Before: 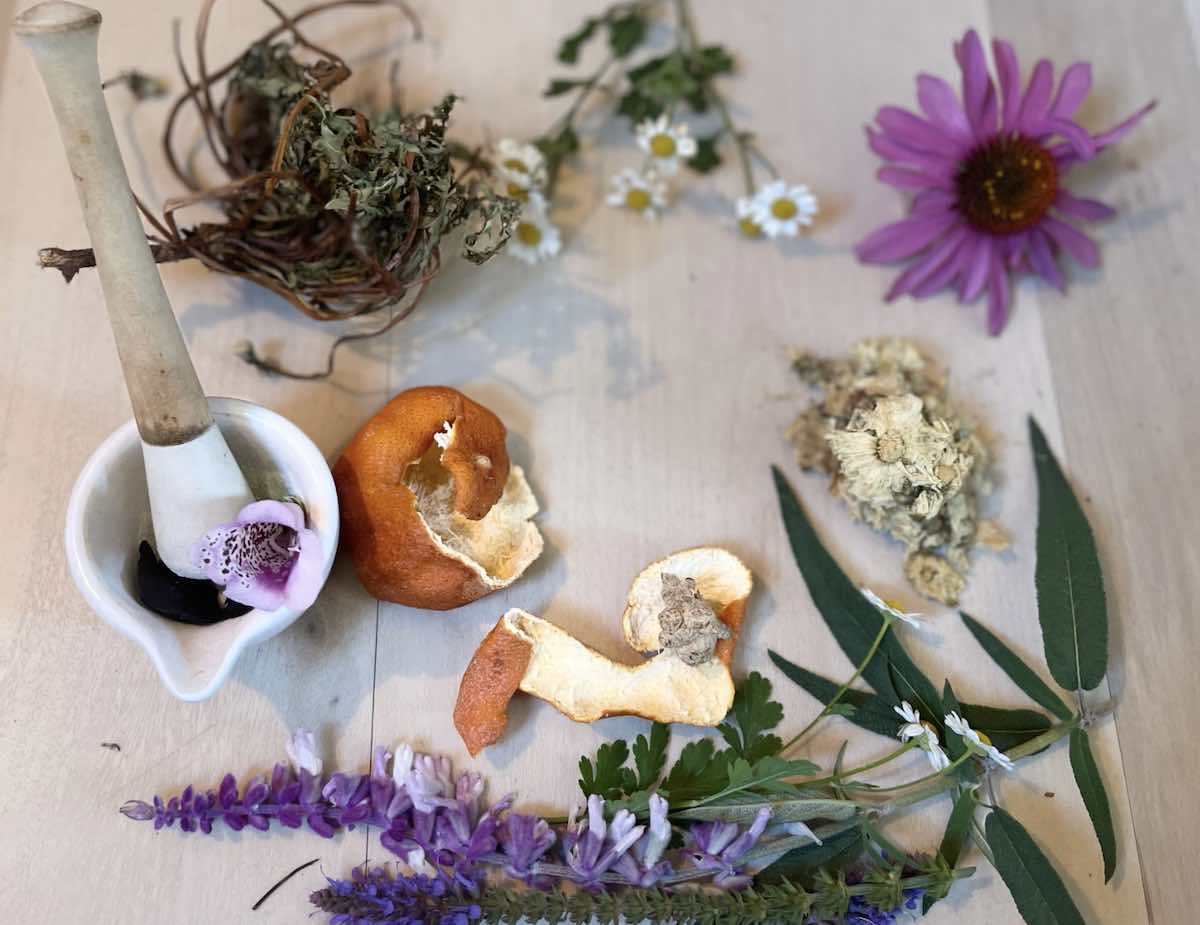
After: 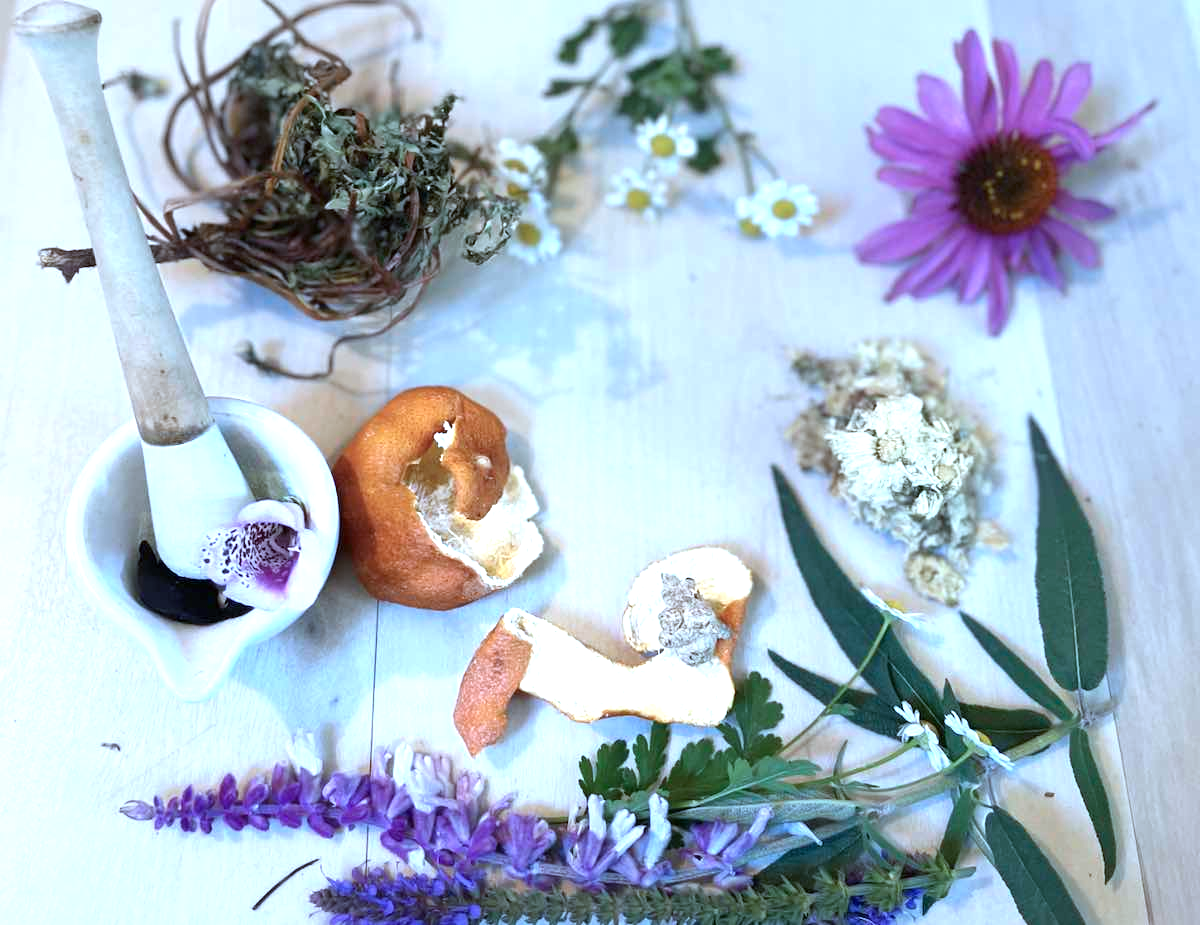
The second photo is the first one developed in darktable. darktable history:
exposure: exposure 0.785 EV, compensate highlight preservation false
white balance: red 1.004, blue 1.024
color calibration: x 0.396, y 0.386, temperature 3669 K
